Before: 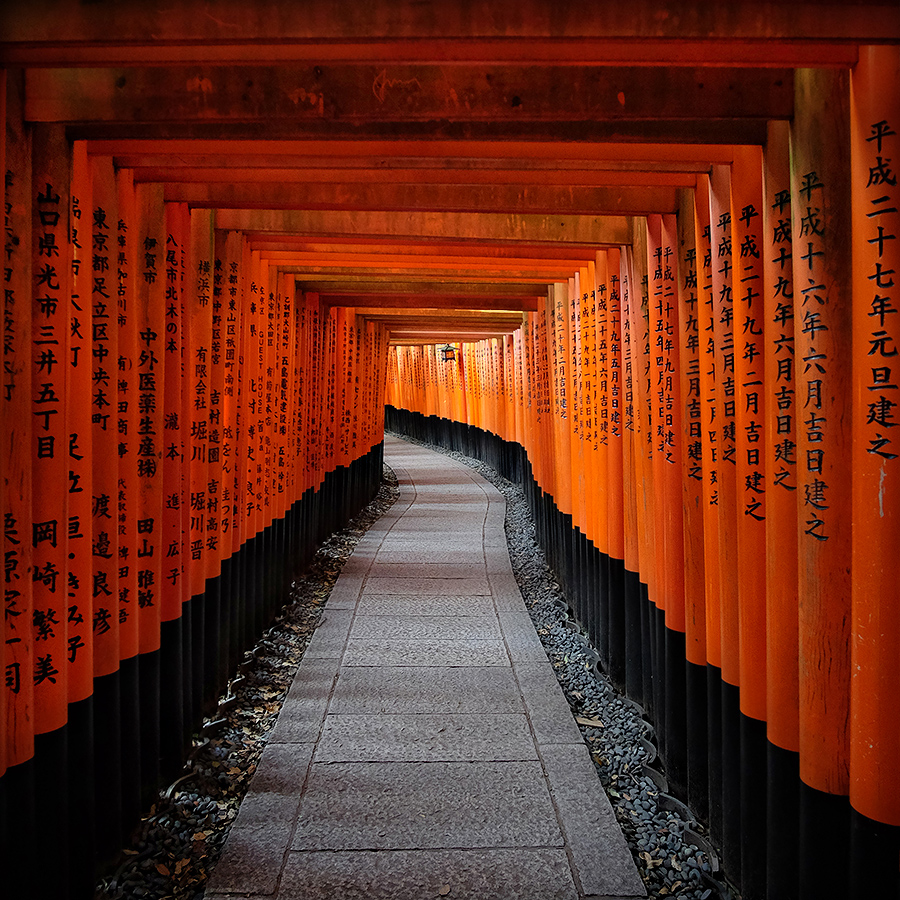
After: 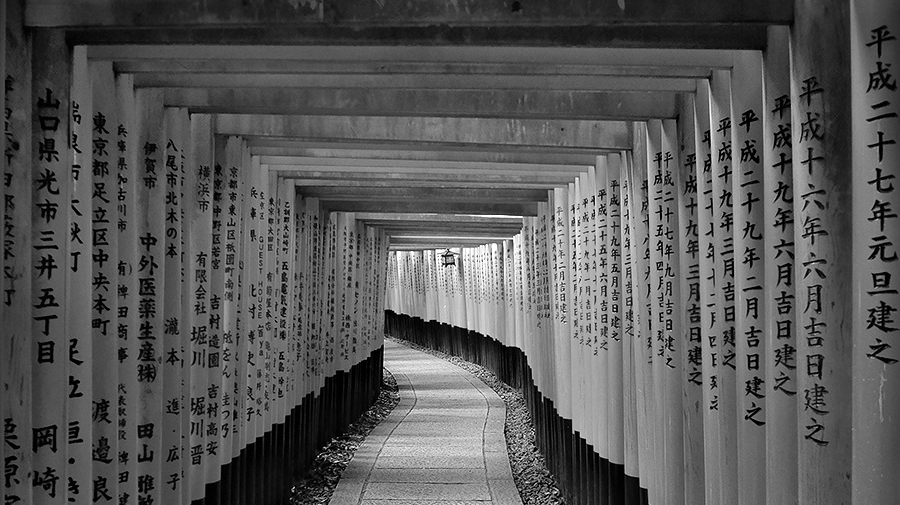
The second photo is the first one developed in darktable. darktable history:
monochrome: a 16.06, b 15.48, size 1
crop and rotate: top 10.605%, bottom 33.274%
exposure: exposure 0.6 EV, compensate highlight preservation false
